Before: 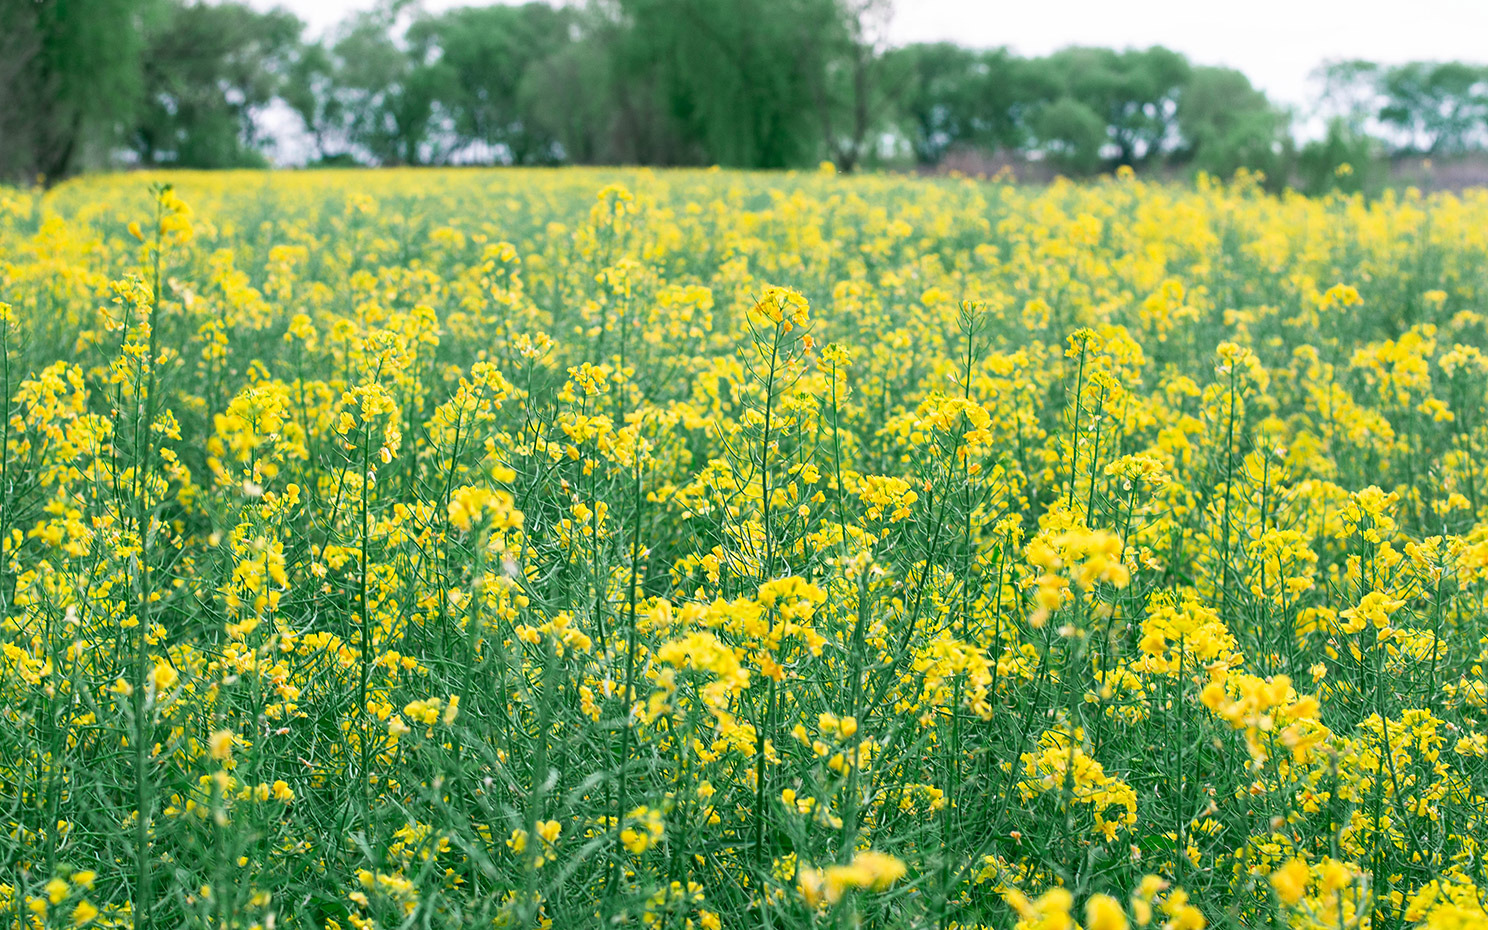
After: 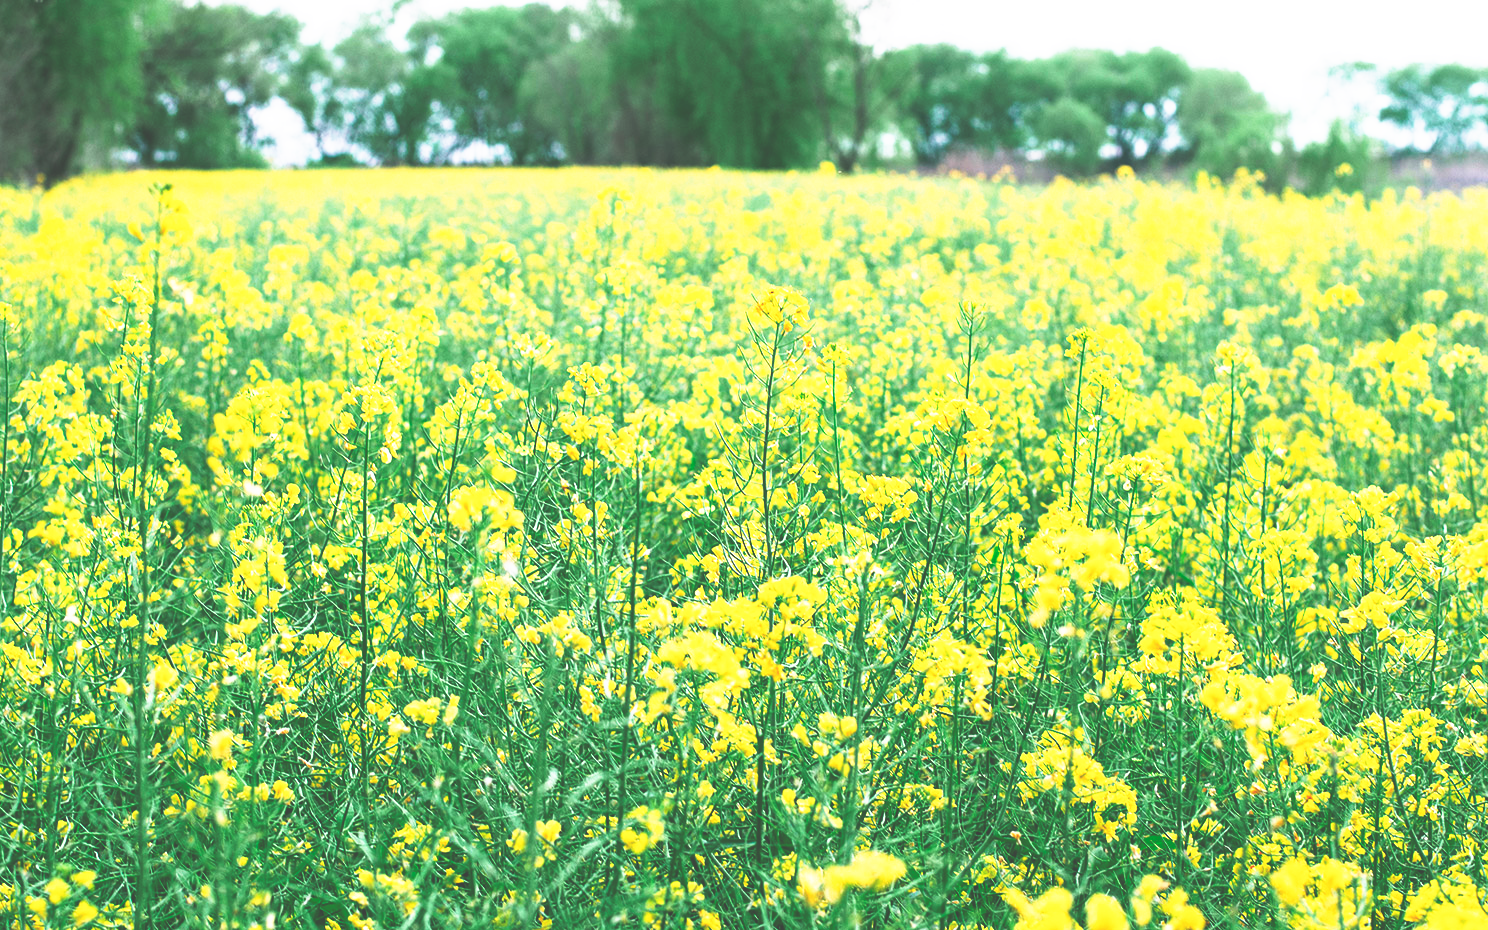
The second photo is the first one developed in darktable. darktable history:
base curve: curves: ch0 [(0, 0.036) (0.007, 0.037) (0.604, 0.887) (1, 1)], preserve colors none
tone curve: curves: ch0 [(0, 0) (0.003, 0.023) (0.011, 0.025) (0.025, 0.029) (0.044, 0.047) (0.069, 0.079) (0.1, 0.113) (0.136, 0.152) (0.177, 0.199) (0.224, 0.26) (0.277, 0.333) (0.335, 0.404) (0.399, 0.48) (0.468, 0.559) (0.543, 0.635) (0.623, 0.713) (0.709, 0.797) (0.801, 0.879) (0.898, 0.953) (1, 1)], preserve colors none
